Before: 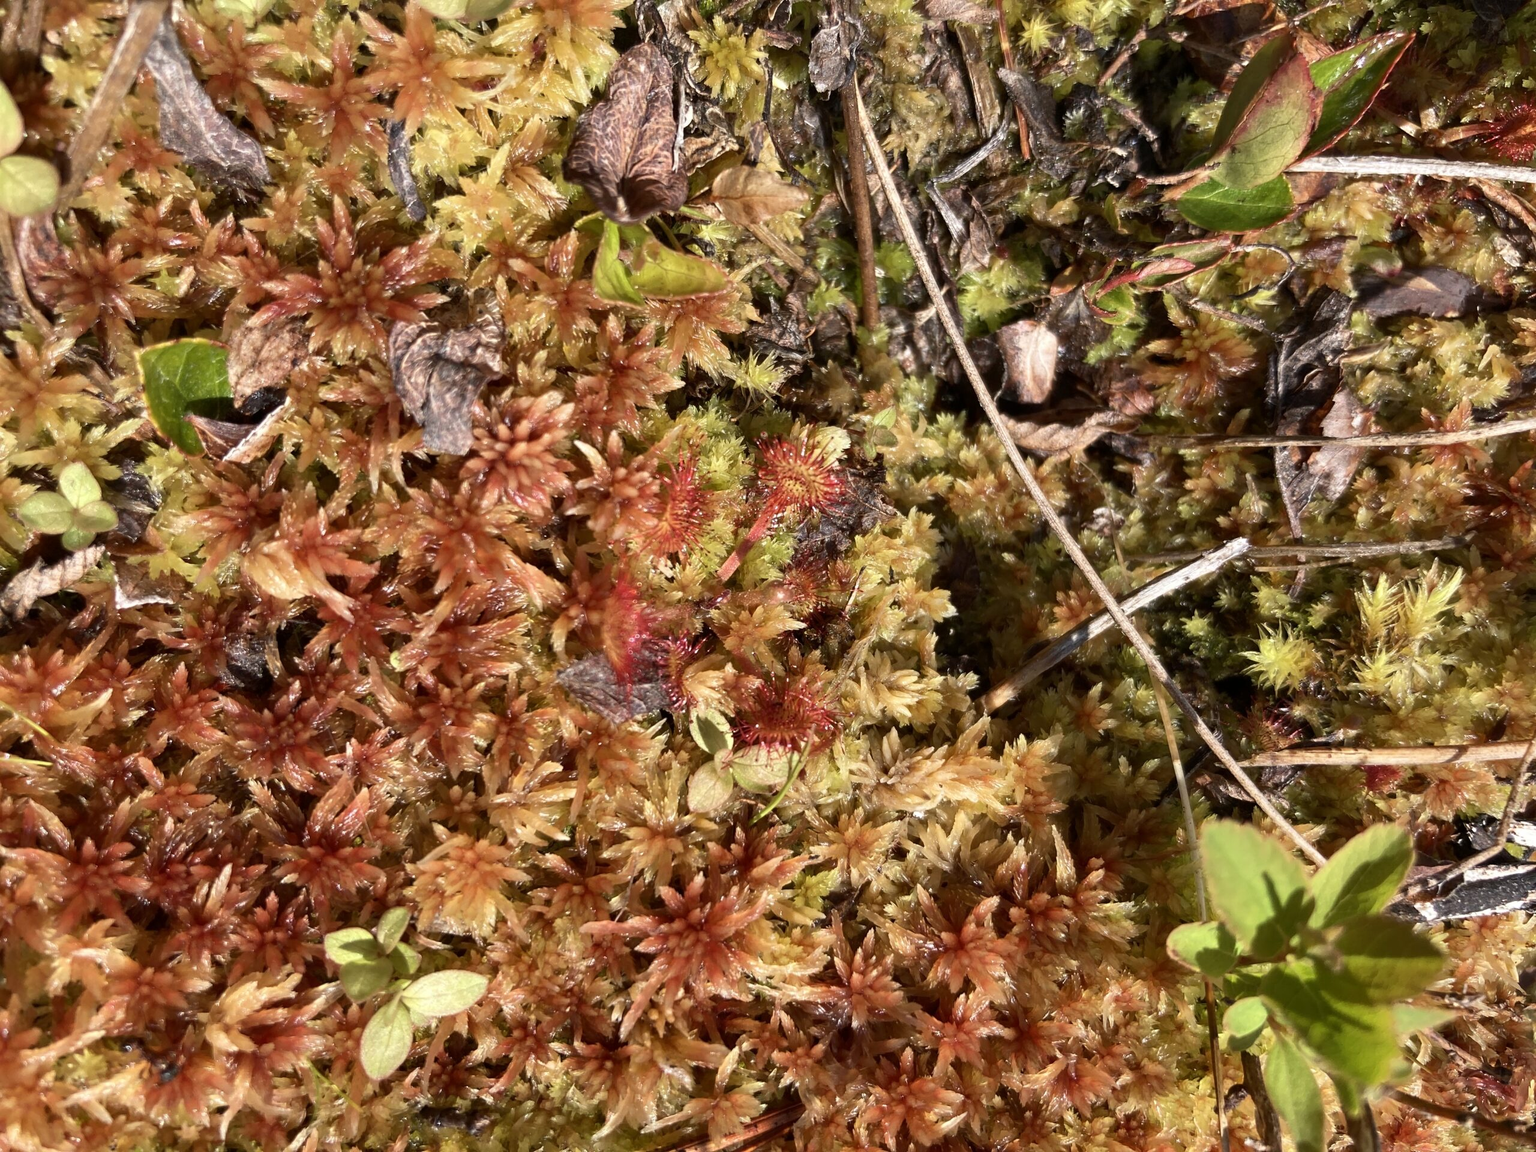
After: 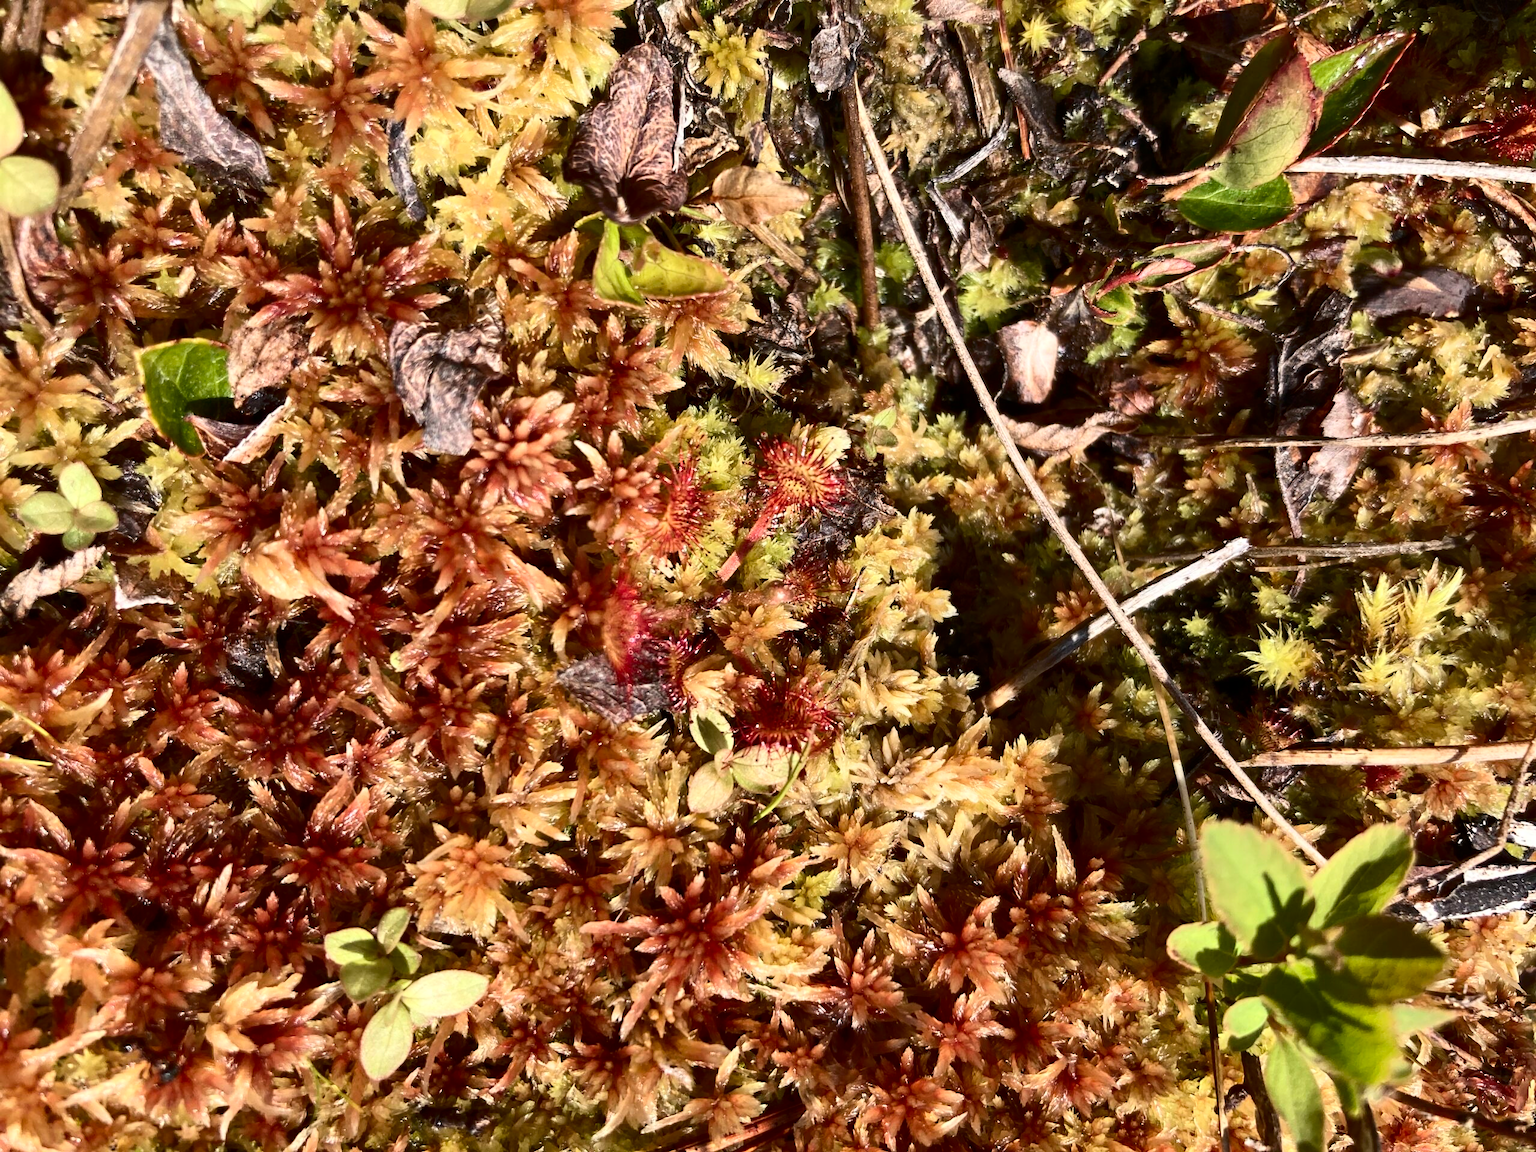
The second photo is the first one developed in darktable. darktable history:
contrast brightness saturation: contrast 0.291
